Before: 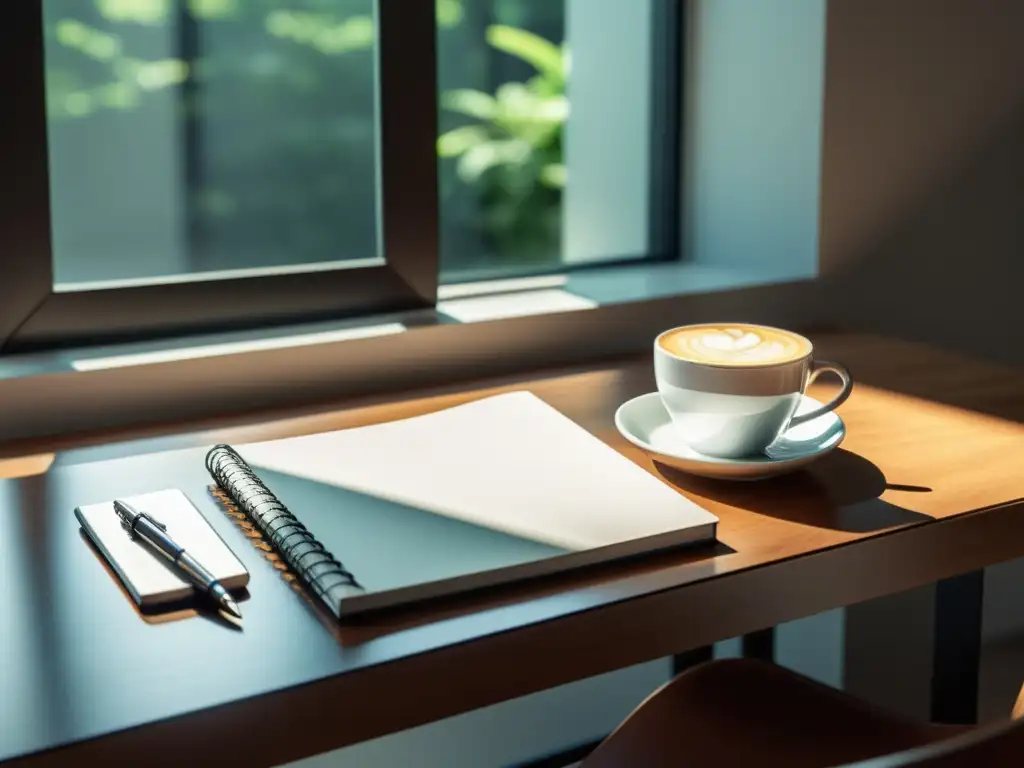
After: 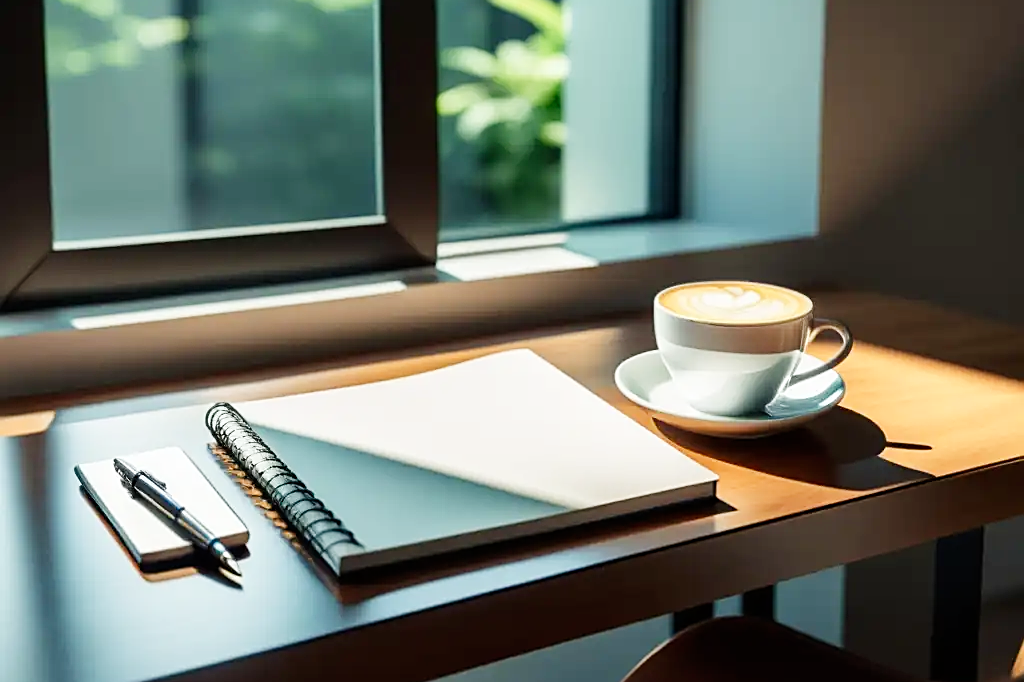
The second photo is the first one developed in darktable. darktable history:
crop and rotate: top 5.495%, bottom 5.601%
sharpen: on, module defaults
tone curve: curves: ch0 [(0, 0) (0.004, 0.001) (0.133, 0.112) (0.325, 0.362) (0.832, 0.893) (1, 1)], preserve colors none
